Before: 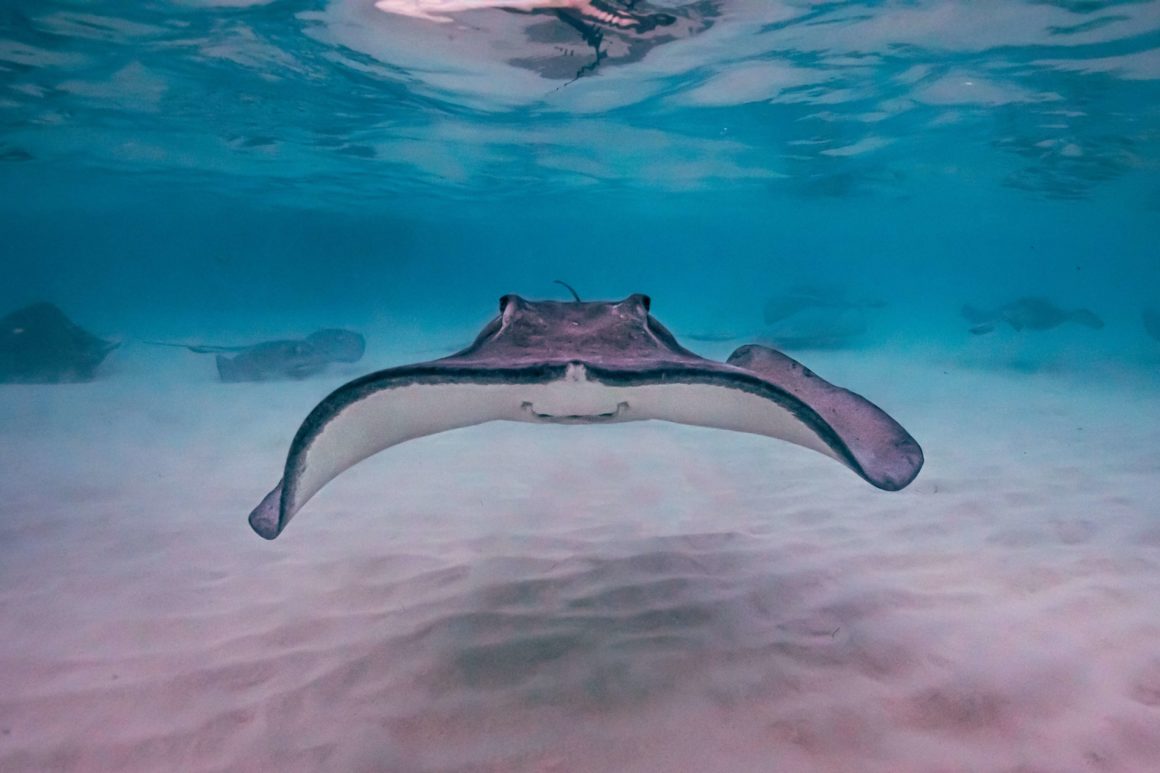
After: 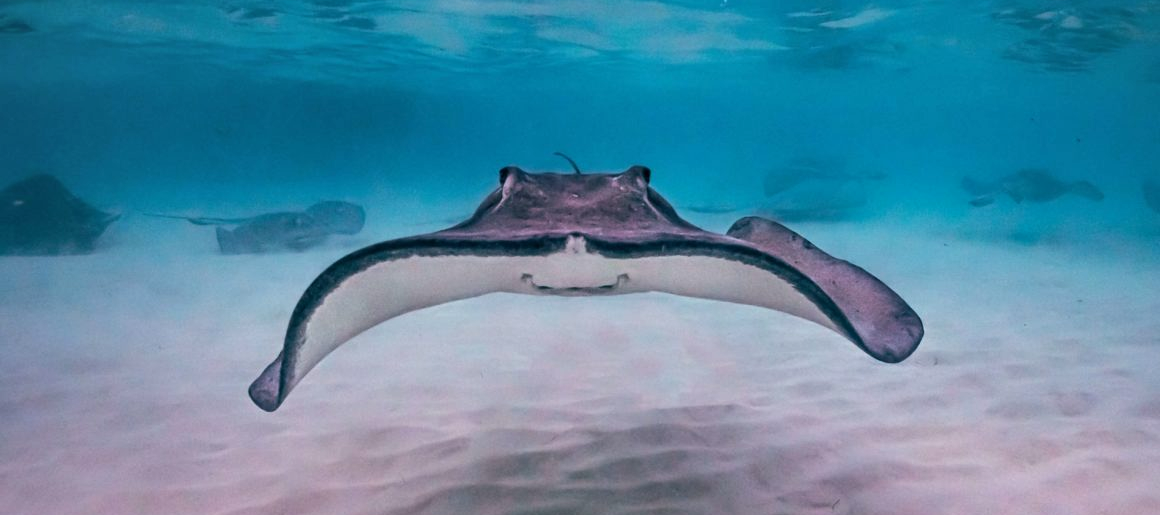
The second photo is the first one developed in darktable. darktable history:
shadows and highlights: shadows 52.68, soften with gaussian
tone equalizer: -8 EV -0.441 EV, -7 EV -0.409 EV, -6 EV -0.302 EV, -5 EV -0.193 EV, -3 EV 0.224 EV, -2 EV 0.308 EV, -1 EV 0.389 EV, +0 EV 0.436 EV, edges refinement/feathering 500, mask exposure compensation -1.57 EV, preserve details no
crop: top 16.623%, bottom 16.698%
